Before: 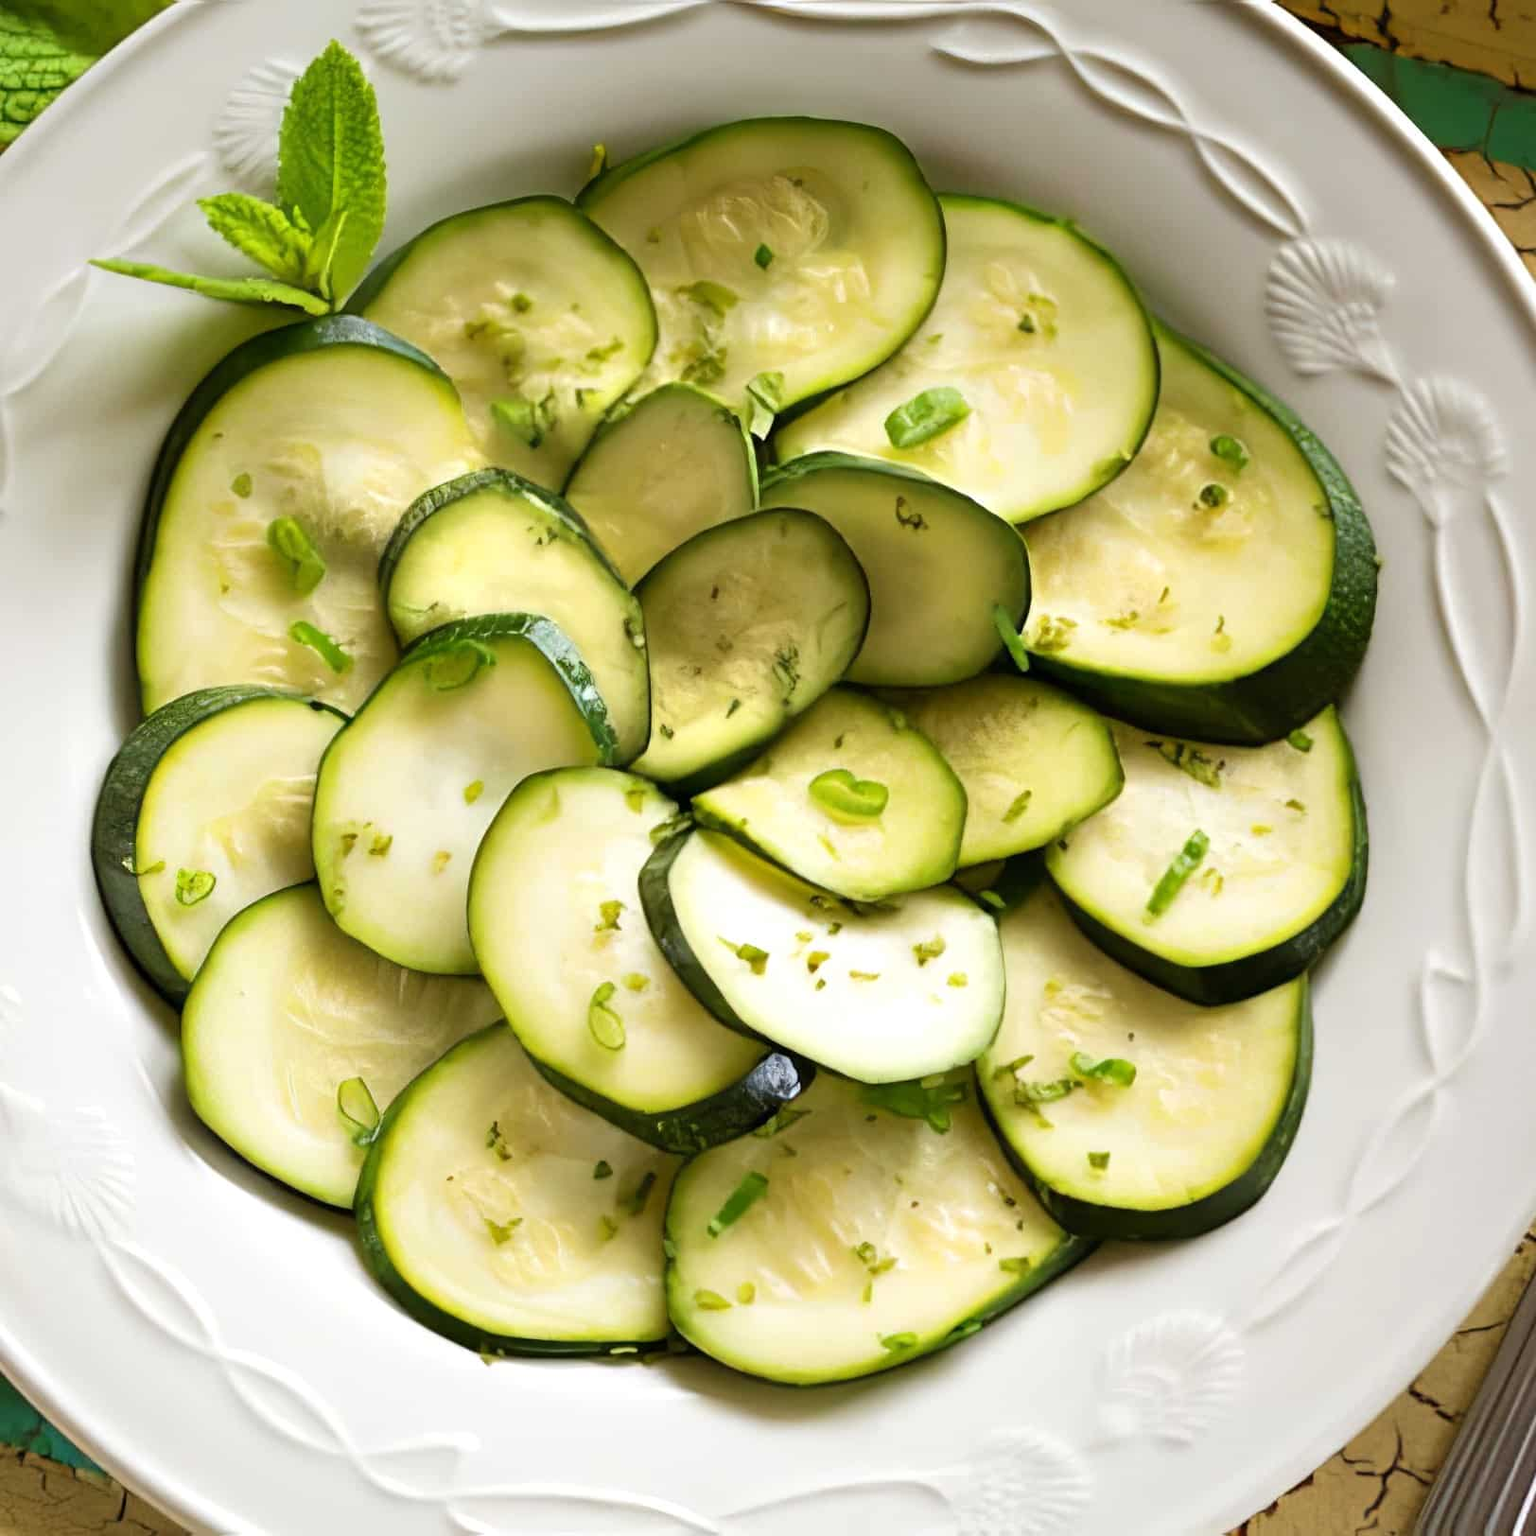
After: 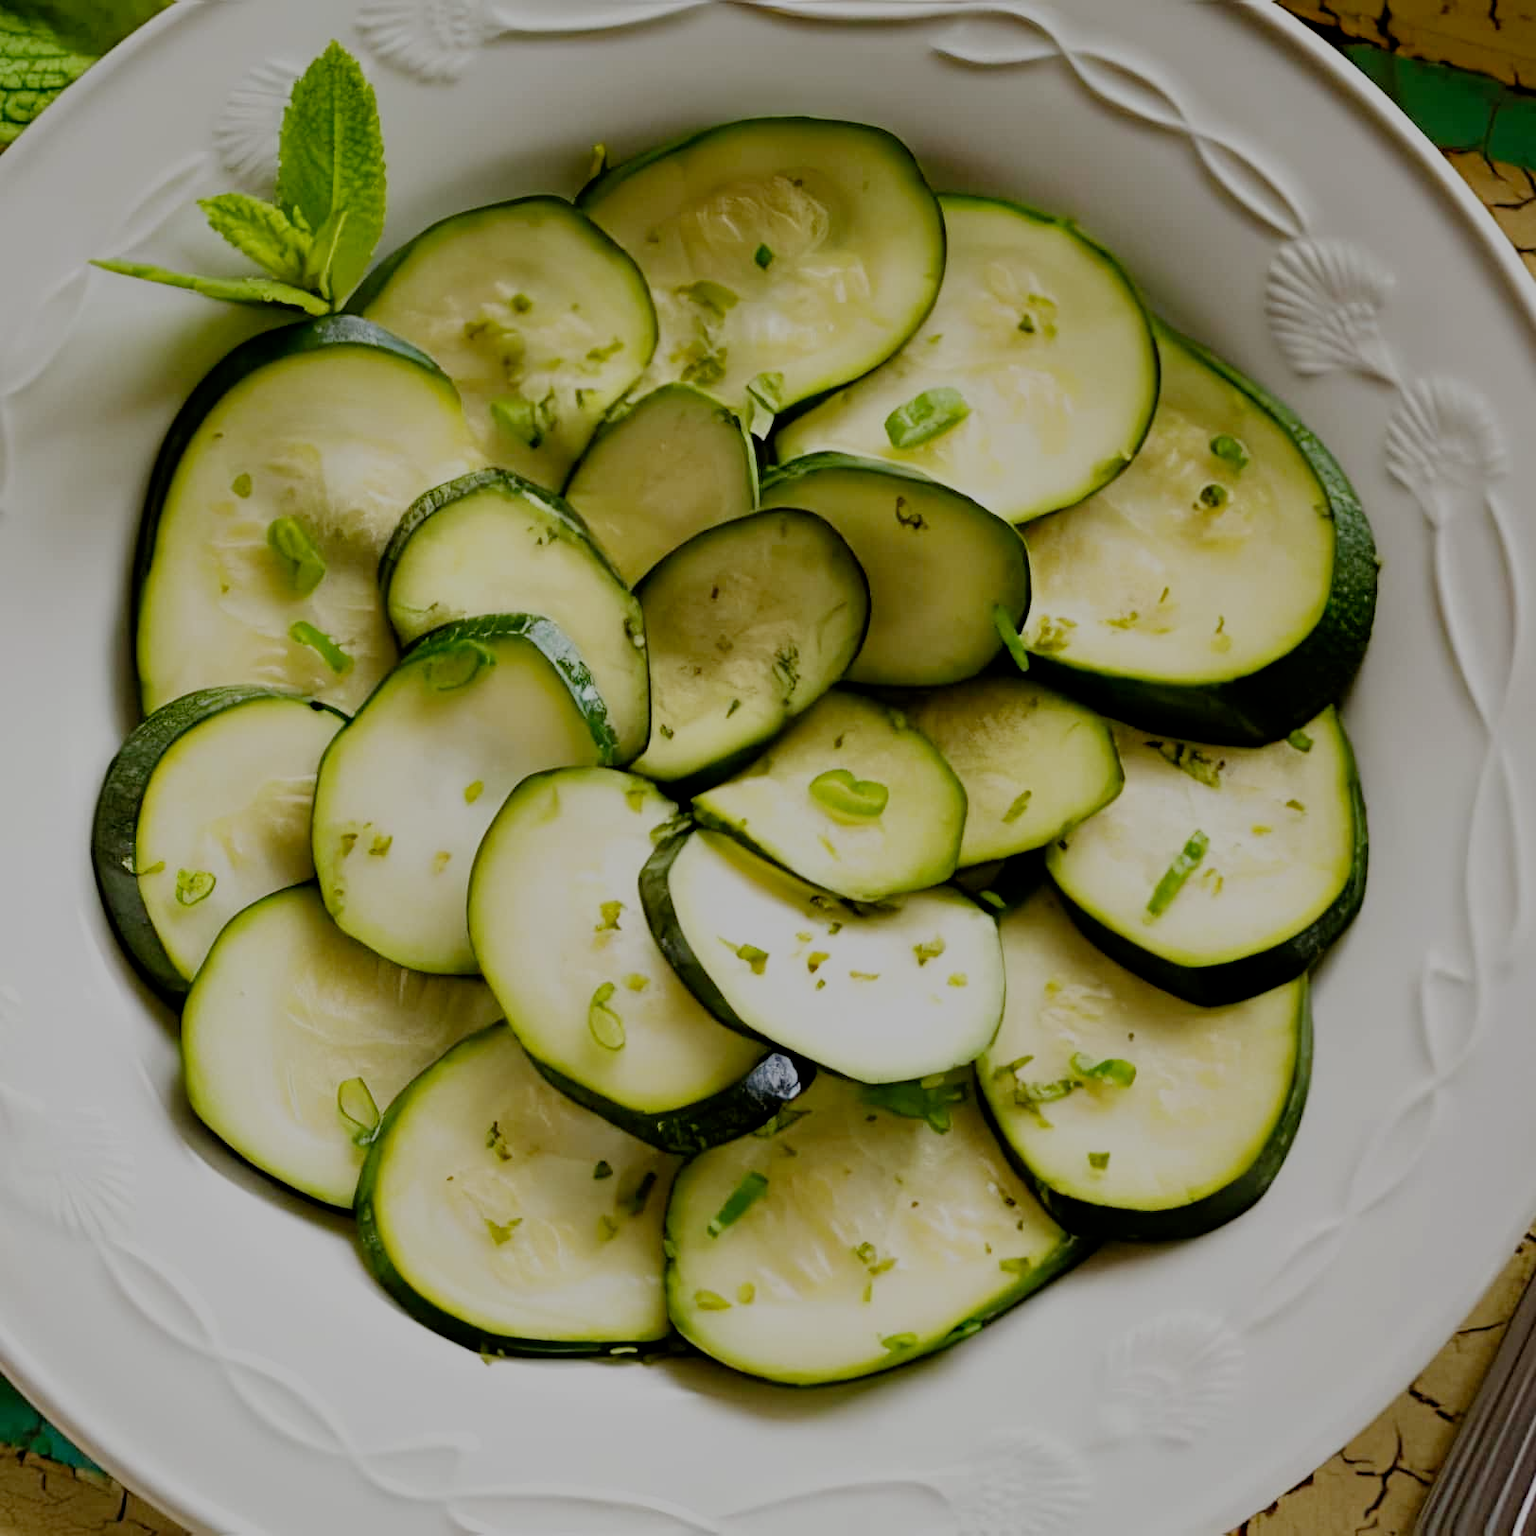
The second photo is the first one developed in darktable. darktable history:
filmic rgb: middle gray luminance 29.81%, black relative exposure -9.01 EV, white relative exposure 6.99 EV, threshold 5.99 EV, target black luminance 0%, hardness 2.97, latitude 2.63%, contrast 0.963, highlights saturation mix 6.38%, shadows ↔ highlights balance 12.45%, add noise in highlights 0.001, preserve chrominance no, color science v3 (2019), use custom middle-gray values true, contrast in highlights soft, enable highlight reconstruction true
